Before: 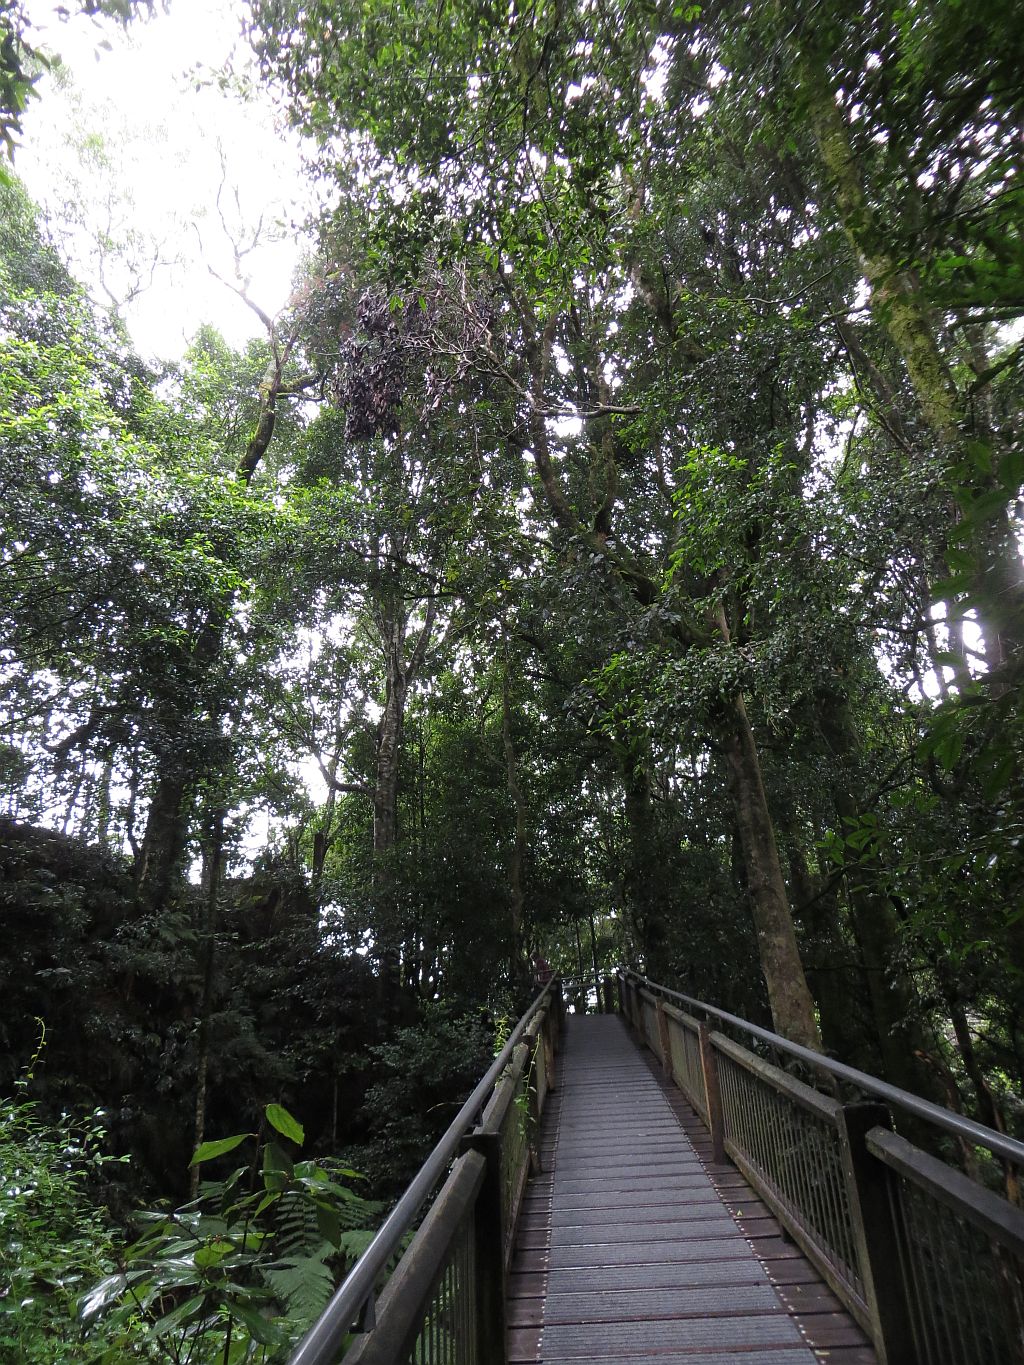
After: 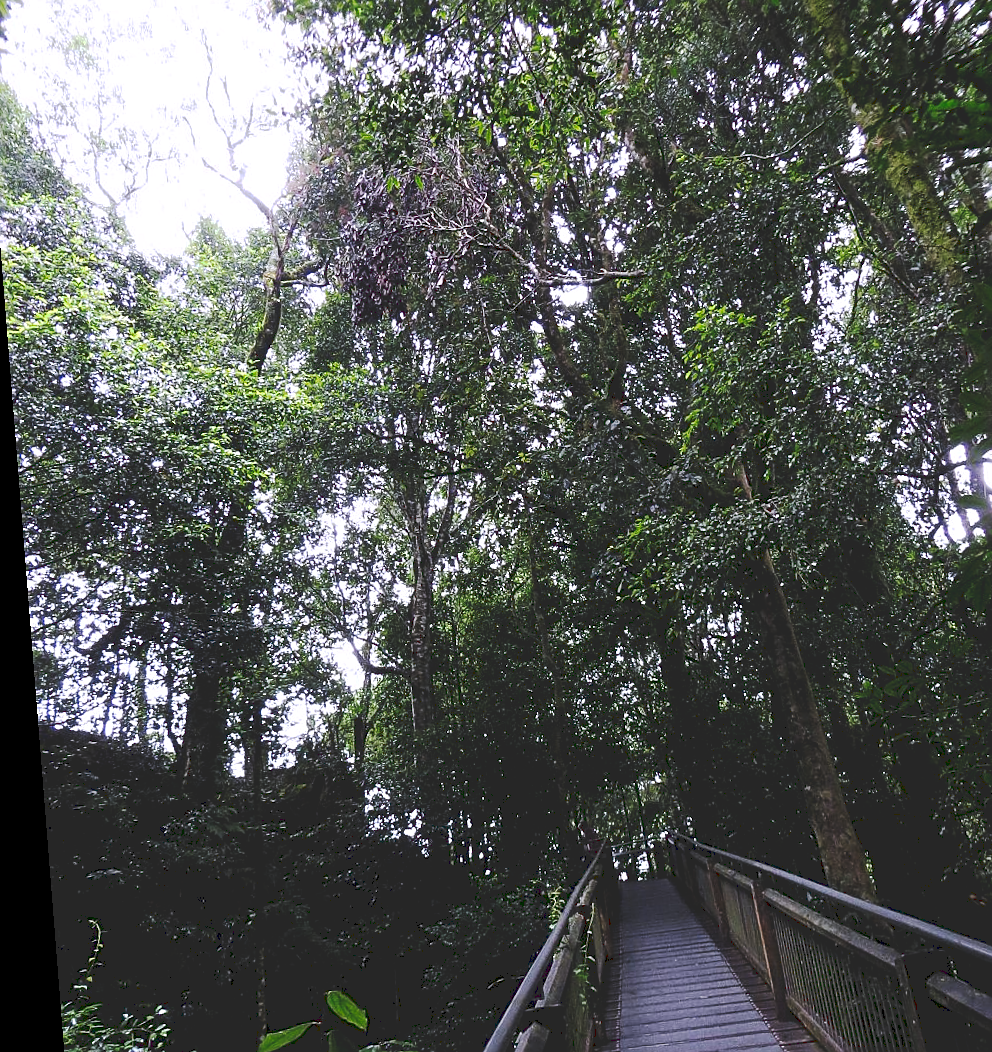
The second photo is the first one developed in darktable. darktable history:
rotate and perspective: rotation -4.2°, shear 0.006, automatic cropping off
crop and rotate: left 2.425%, top 11.305%, right 9.6%, bottom 15.08%
tone curve: curves: ch0 [(0, 0) (0.003, 0.15) (0.011, 0.151) (0.025, 0.15) (0.044, 0.15) (0.069, 0.151) (0.1, 0.153) (0.136, 0.16) (0.177, 0.183) (0.224, 0.21) (0.277, 0.253) (0.335, 0.309) (0.399, 0.389) (0.468, 0.479) (0.543, 0.58) (0.623, 0.677) (0.709, 0.747) (0.801, 0.808) (0.898, 0.87) (1, 1)], preserve colors none
white balance: red 1.004, blue 1.096
sharpen: on, module defaults
tone equalizer: on, module defaults
